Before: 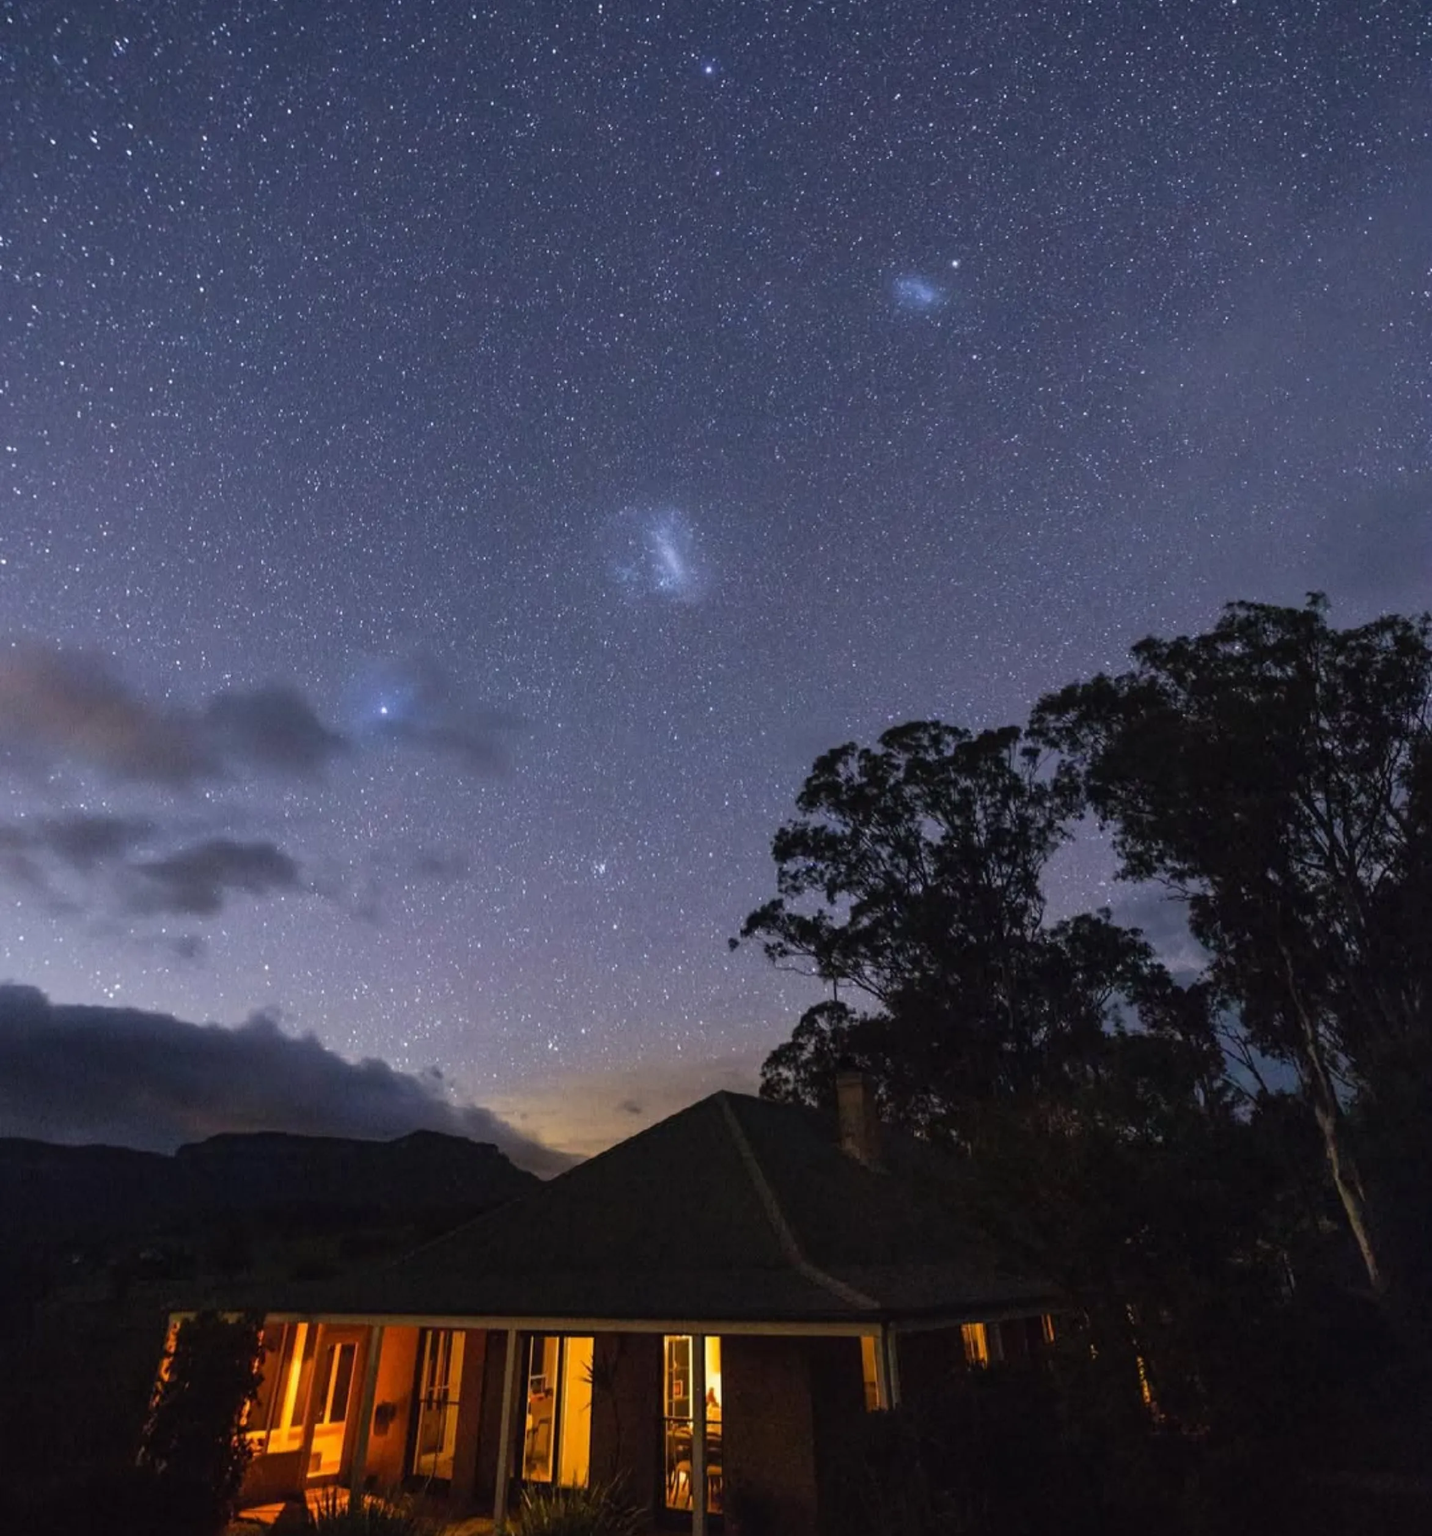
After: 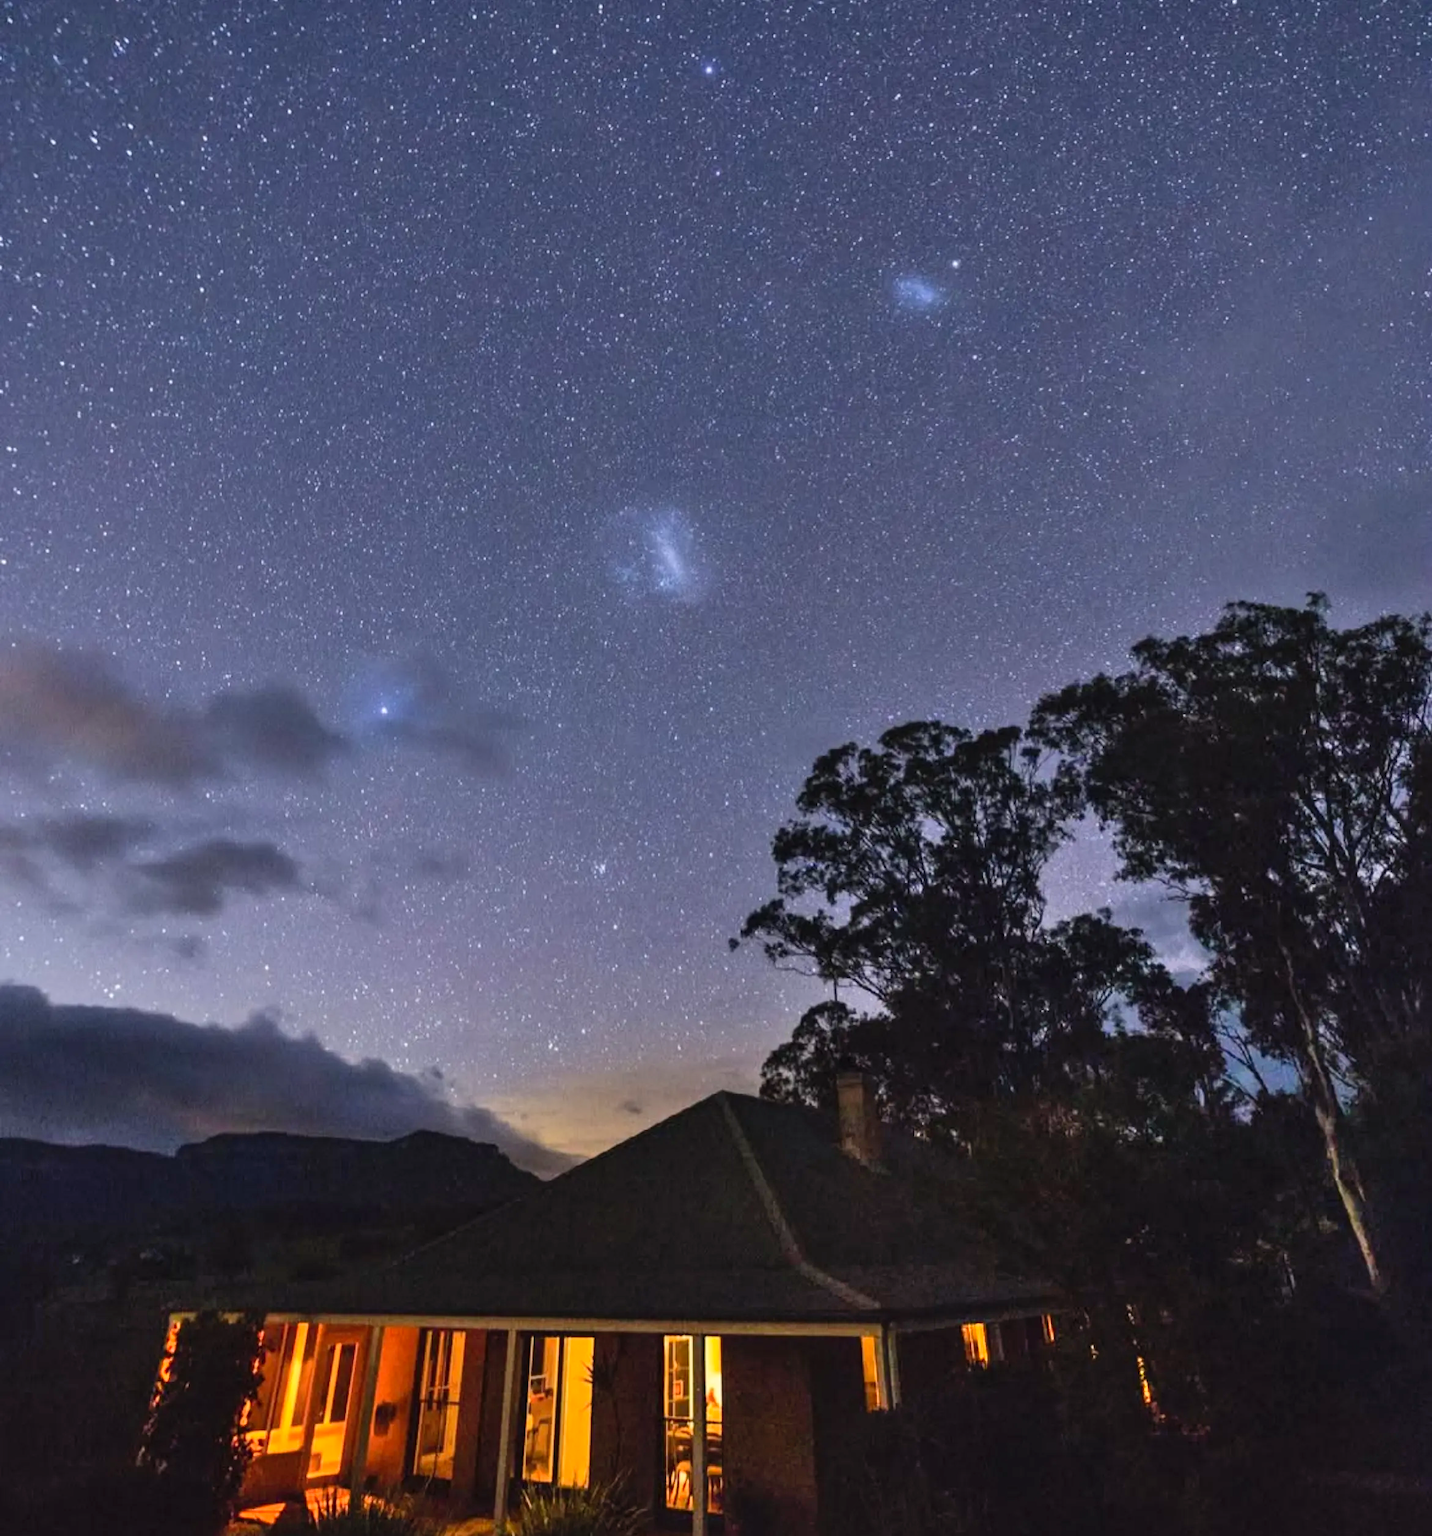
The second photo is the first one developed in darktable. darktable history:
shadows and highlights: soften with gaussian
contrast brightness saturation: contrast 0.1, brightness 0.03, saturation 0.09
